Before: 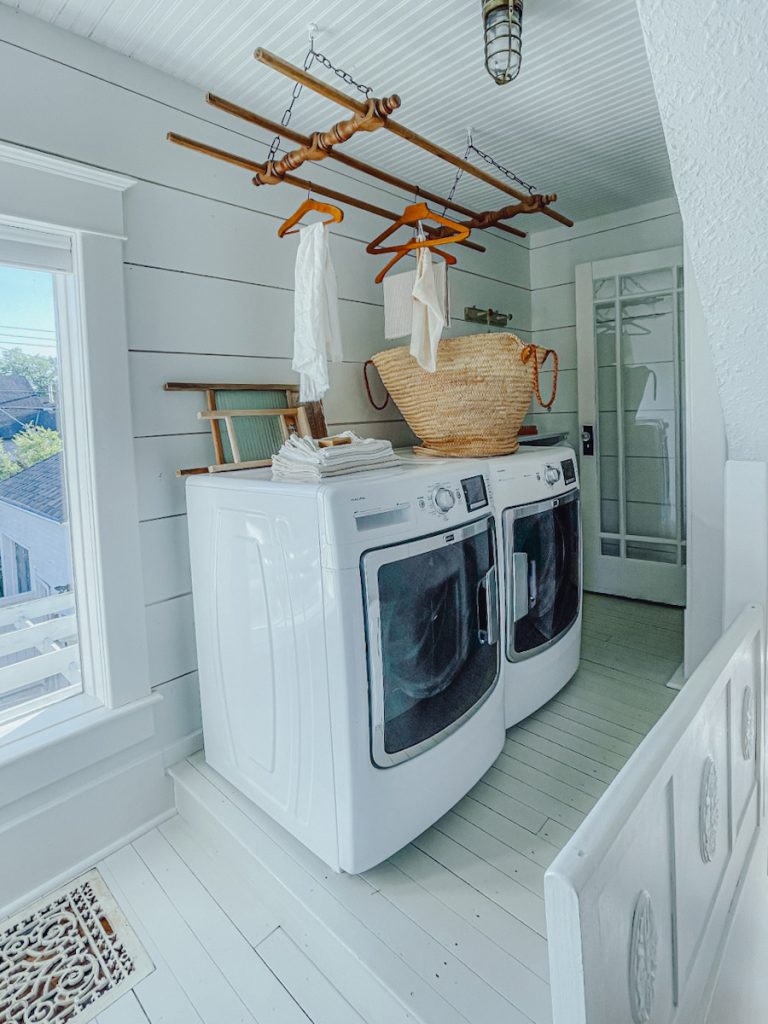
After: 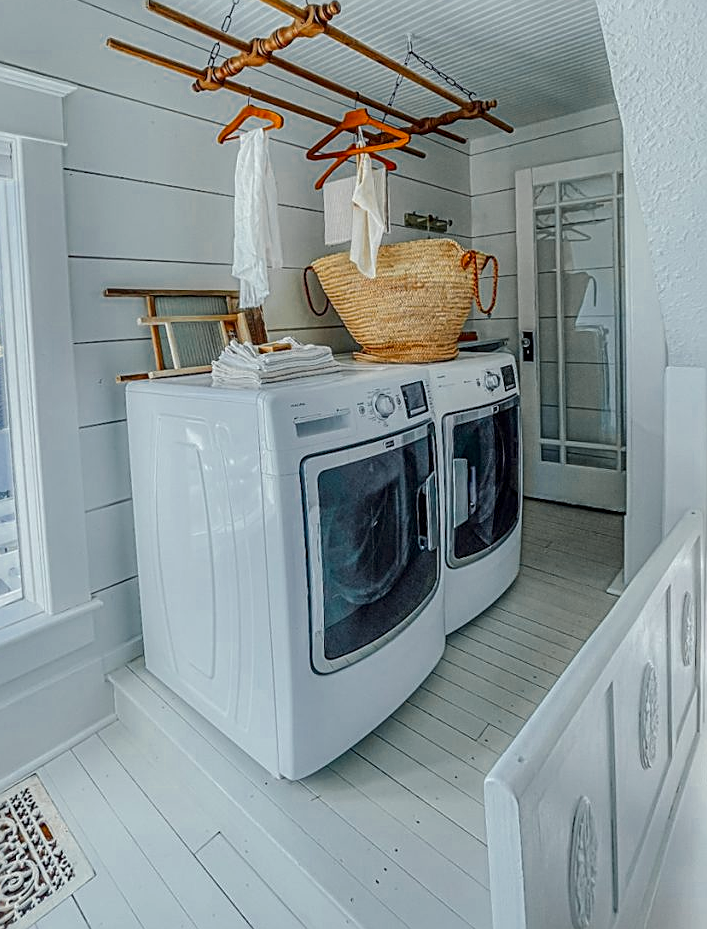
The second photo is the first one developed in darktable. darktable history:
crop and rotate: left 7.826%, top 9.194%
color zones: curves: ch0 [(0, 0.499) (0.143, 0.5) (0.286, 0.5) (0.429, 0.476) (0.571, 0.284) (0.714, 0.243) (0.857, 0.449) (1, 0.499)]; ch1 [(0, 0.532) (0.143, 0.645) (0.286, 0.696) (0.429, 0.211) (0.571, 0.504) (0.714, 0.493) (0.857, 0.495) (1, 0.532)]; ch2 [(0, 0.5) (0.143, 0.5) (0.286, 0.427) (0.429, 0.324) (0.571, 0.5) (0.714, 0.5) (0.857, 0.5) (1, 0.5)]
local contrast: on, module defaults
sharpen: amount 0.602
